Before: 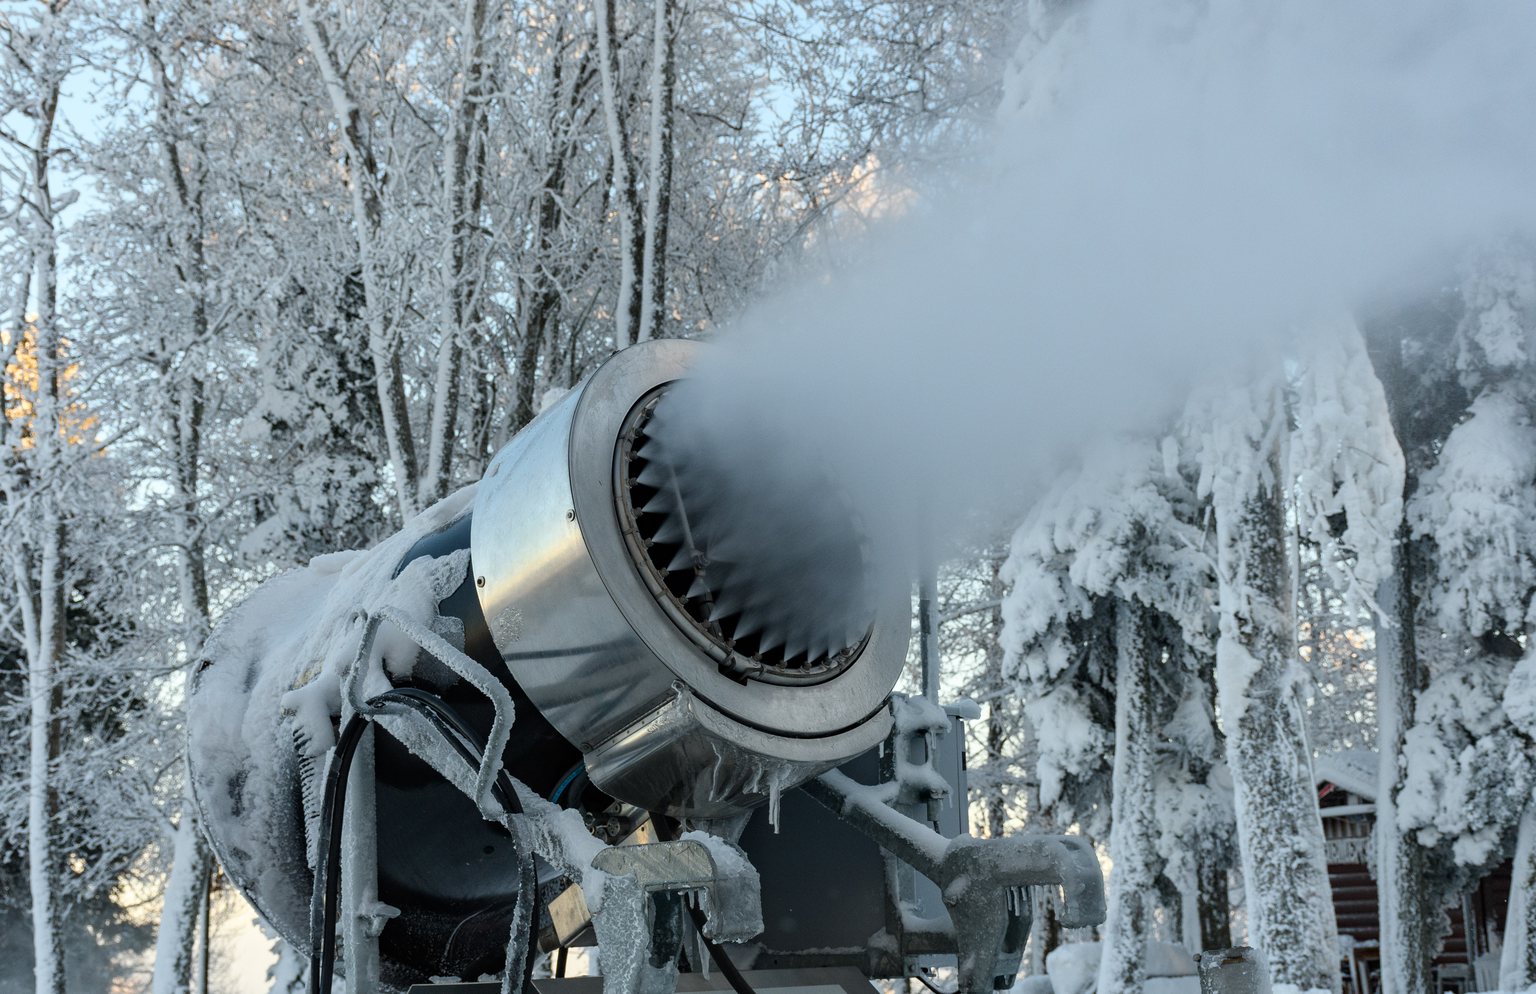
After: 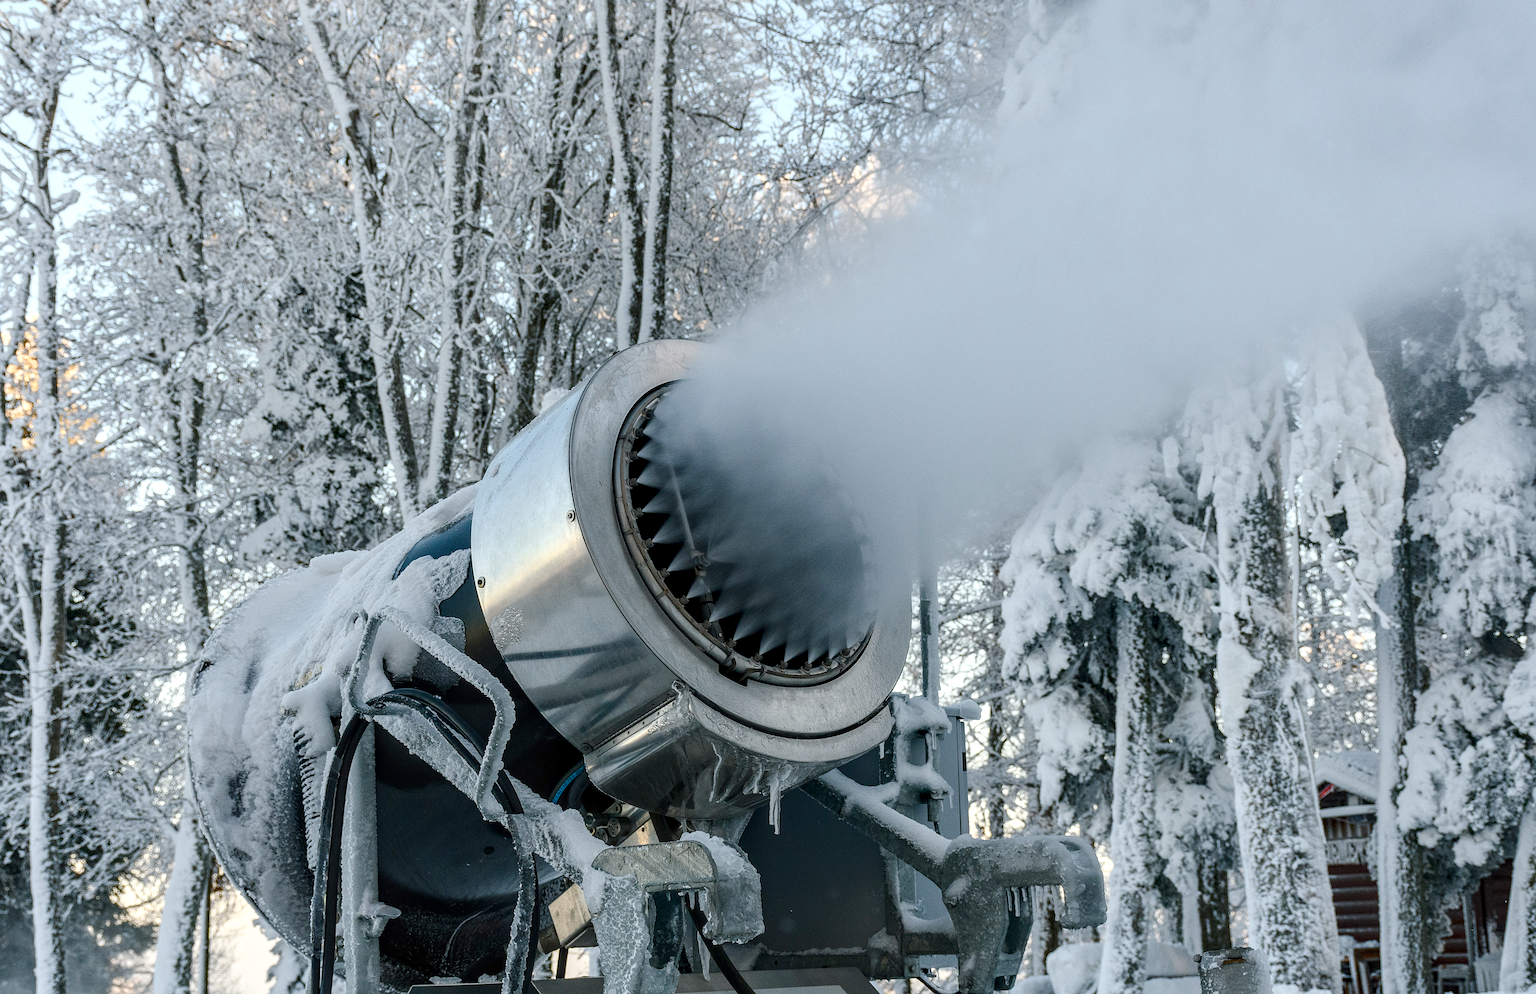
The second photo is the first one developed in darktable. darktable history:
local contrast: on, module defaults
tone equalizer: -8 EV -0.75 EV, -7 EV -0.7 EV, -6 EV -0.6 EV, -5 EV -0.4 EV, -3 EV 0.4 EV, -2 EV 0.6 EV, -1 EV 0.7 EV, +0 EV 0.75 EV, edges refinement/feathering 500, mask exposure compensation -1.57 EV, preserve details no
color balance rgb: shadows lift › chroma 1%, shadows lift › hue 113°, highlights gain › chroma 0.2%, highlights gain › hue 333°, perceptual saturation grading › global saturation 20%, perceptual saturation grading › highlights -50%, perceptual saturation grading › shadows 25%, contrast -20%
sharpen: on, module defaults
